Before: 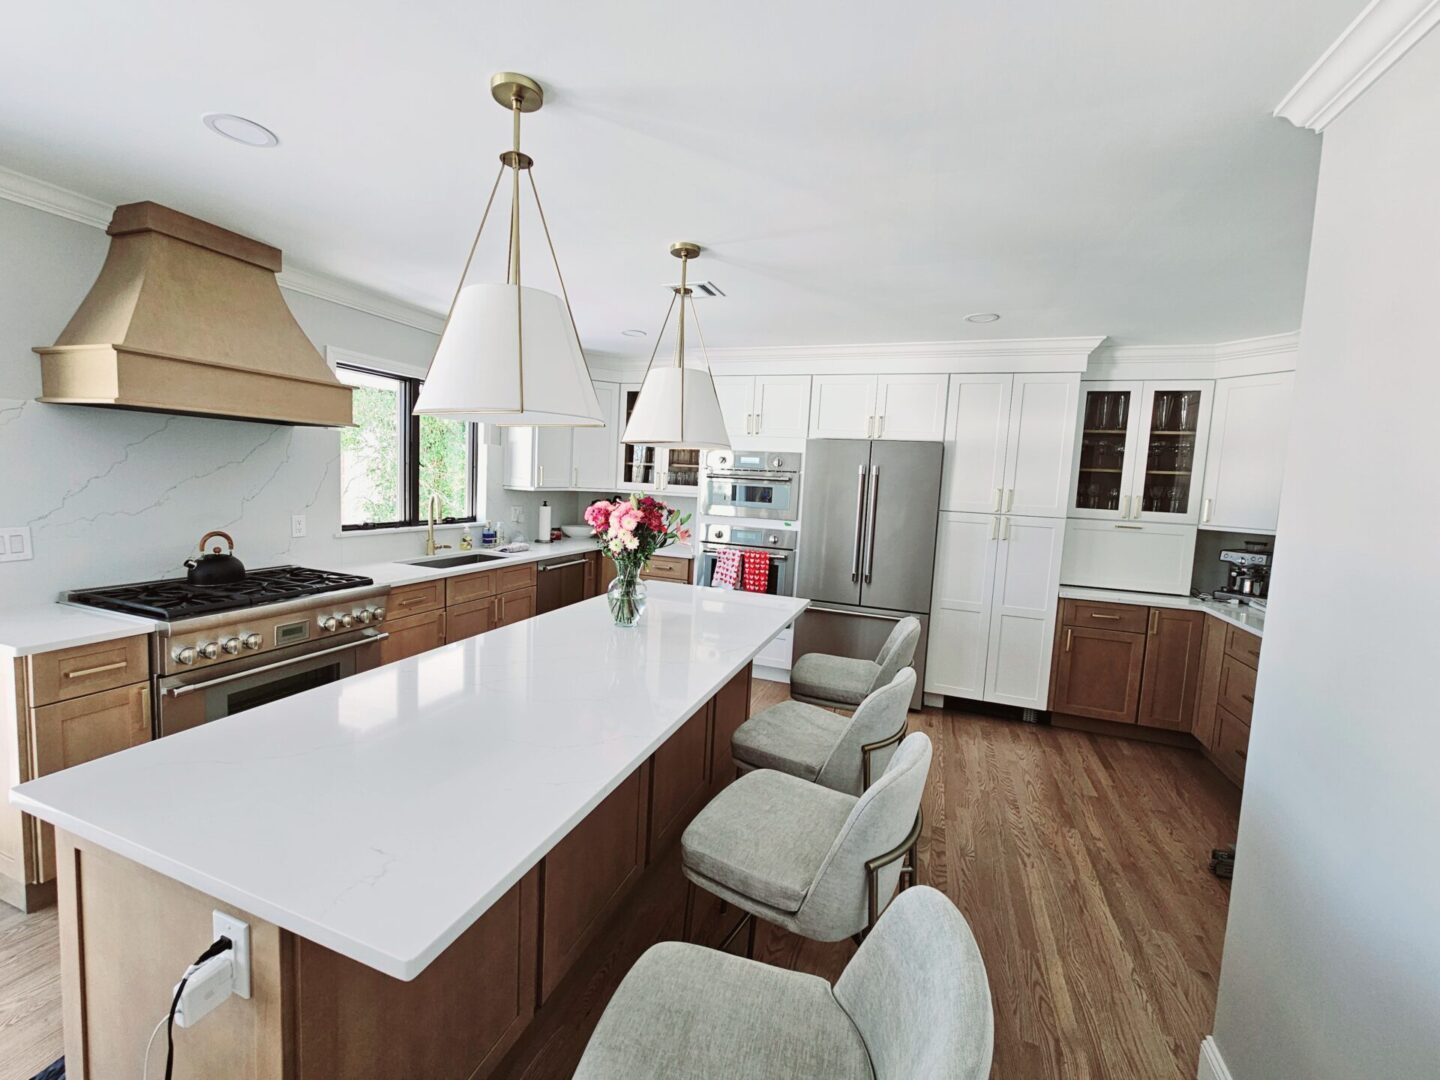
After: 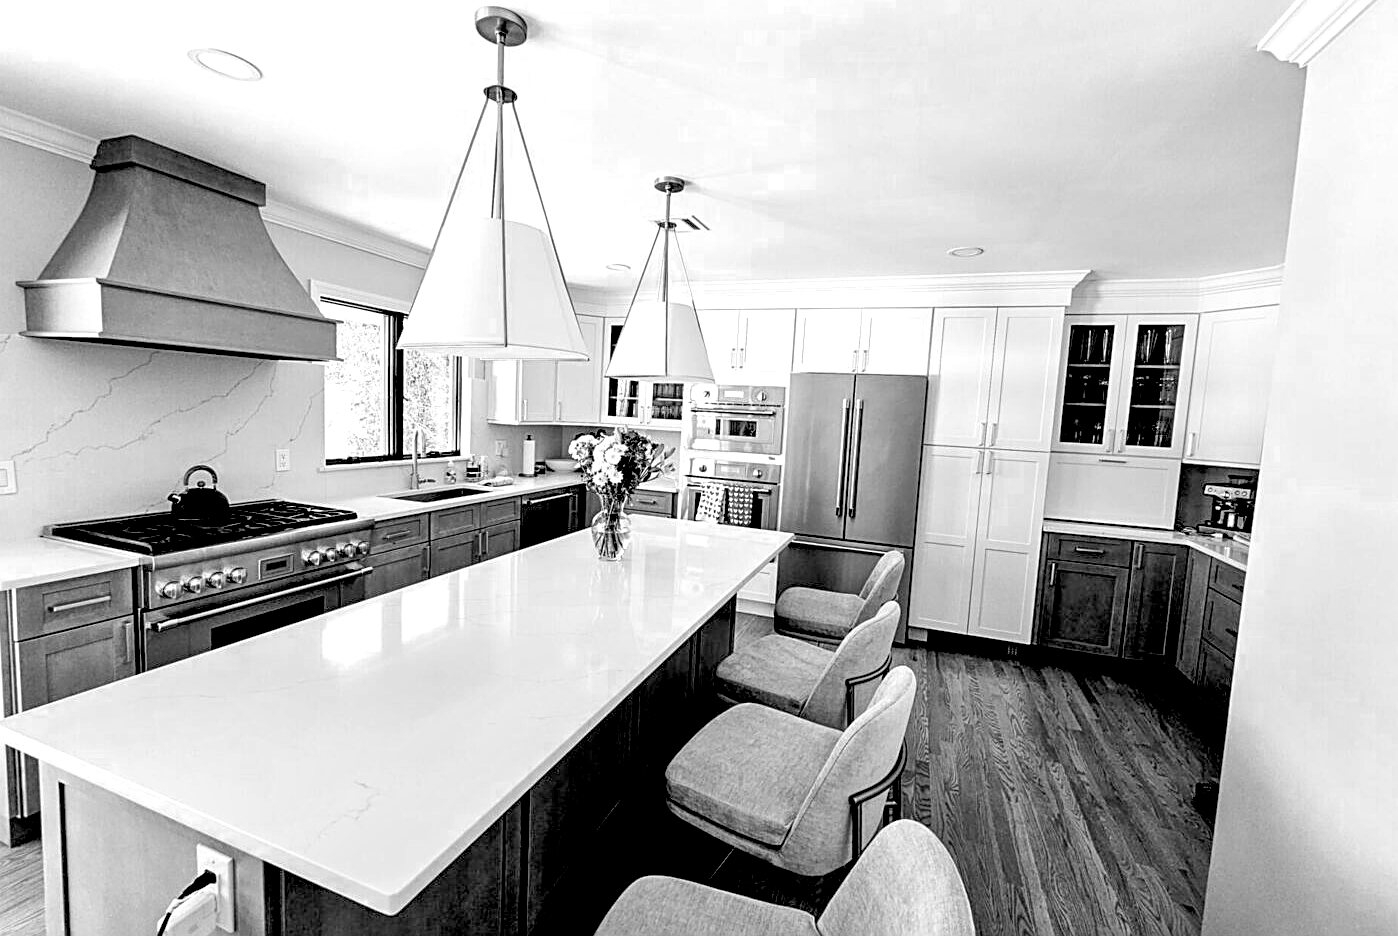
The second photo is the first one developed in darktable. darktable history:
crop: left 1.112%, top 6.202%, right 1.746%, bottom 7.073%
exposure: black level correction 0.041, exposure 0.499 EV, compensate exposure bias true, compensate highlight preservation false
local contrast: on, module defaults
sharpen: on, module defaults
color zones: curves: ch0 [(0, 0.613) (0.01, 0.613) (0.245, 0.448) (0.498, 0.529) (0.642, 0.665) (0.879, 0.777) (0.99, 0.613)]; ch1 [(0, 0) (0.143, 0) (0.286, 0) (0.429, 0) (0.571, 0) (0.714, 0) (0.857, 0)]
